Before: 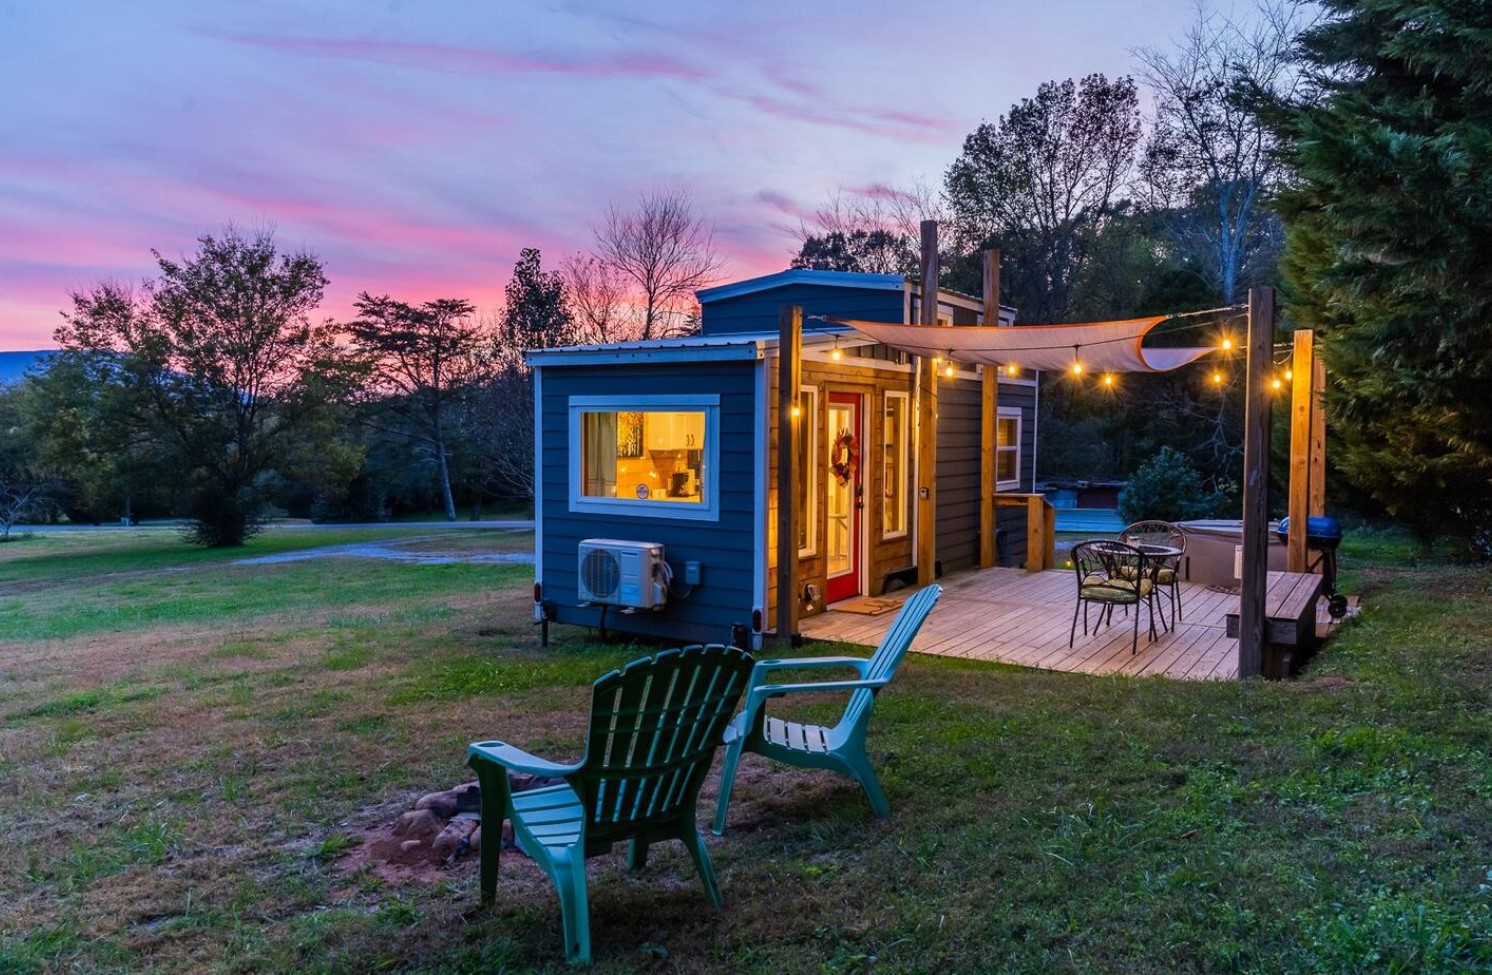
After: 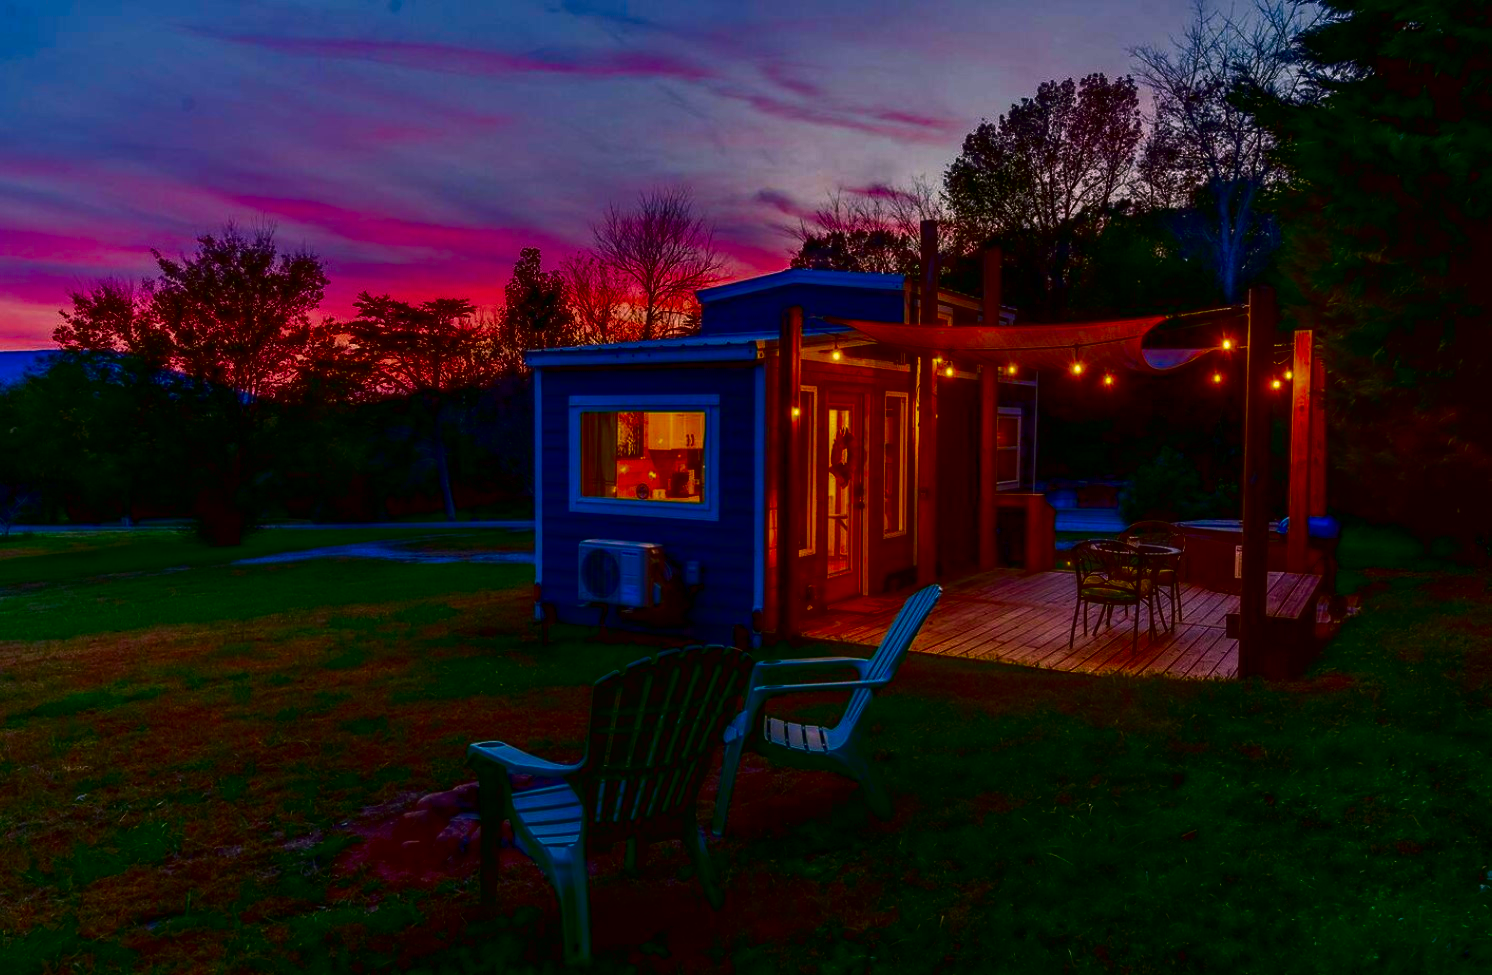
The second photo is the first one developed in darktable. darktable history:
contrast brightness saturation: brightness -0.993, saturation 0.982
color correction: highlights a* 8.5, highlights b* 15.15, shadows a* -0.508, shadows b* 27.04
